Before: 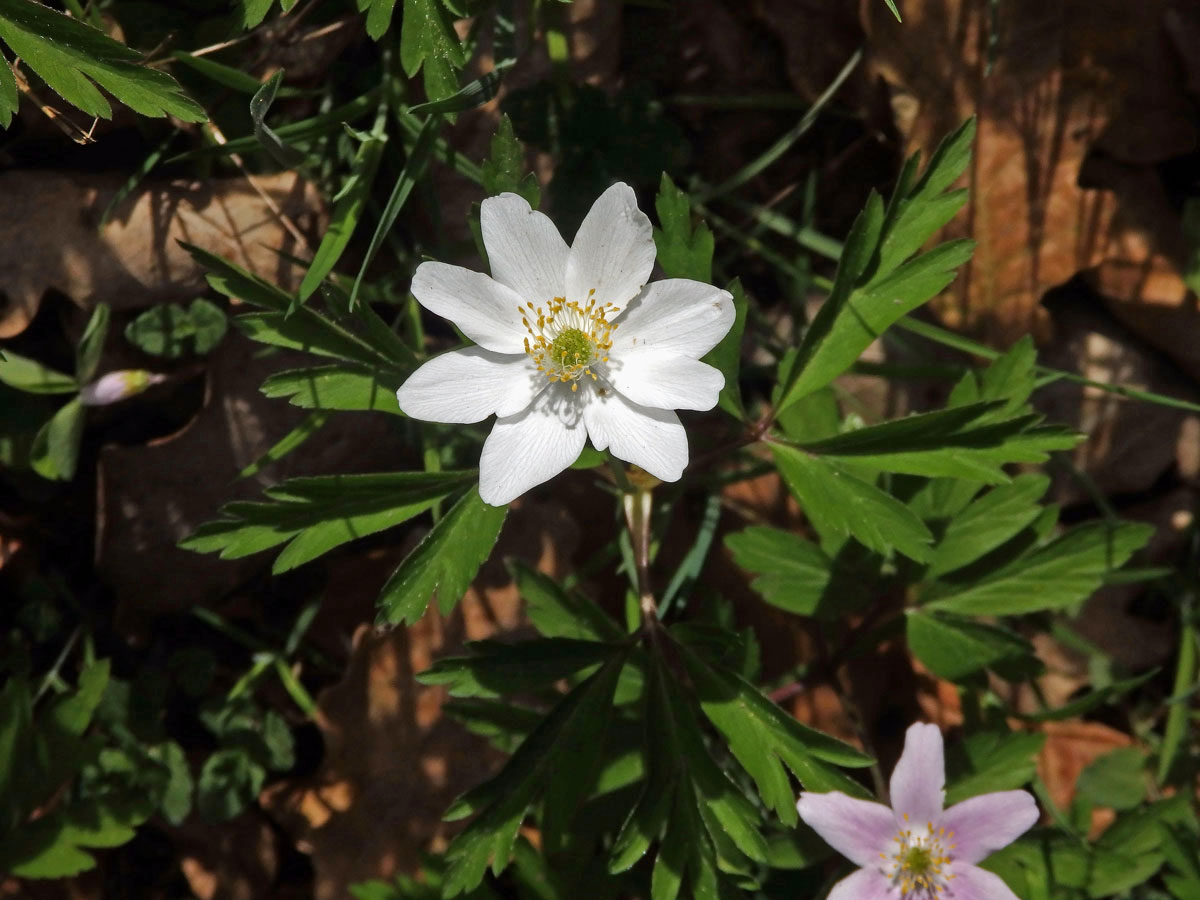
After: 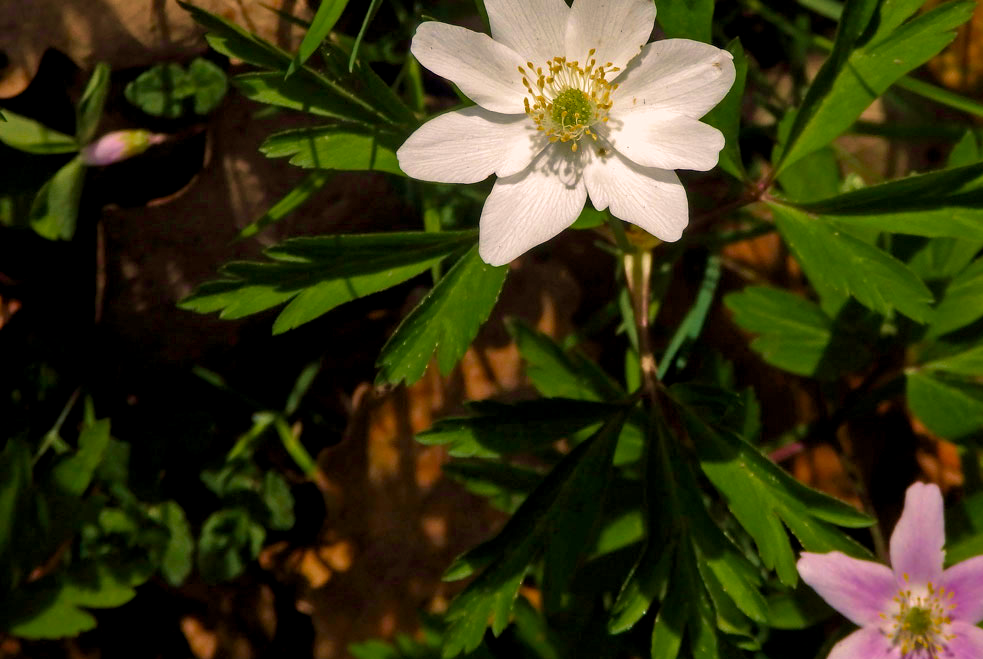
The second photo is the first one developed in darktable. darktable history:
velvia: strength 75%
tone curve: curves: ch0 [(0, 0) (0.915, 0.89) (1, 1)], color space Lab, independent channels, preserve colors none
crop: top 26.714%, right 18.03%
color balance rgb: highlights gain › chroma 3.076%, highlights gain › hue 60.01°, global offset › luminance -0.397%, perceptual saturation grading › global saturation 20%, perceptual saturation grading › highlights -25.675%, perceptual saturation grading › shadows 25.248%, global vibrance 14.585%
